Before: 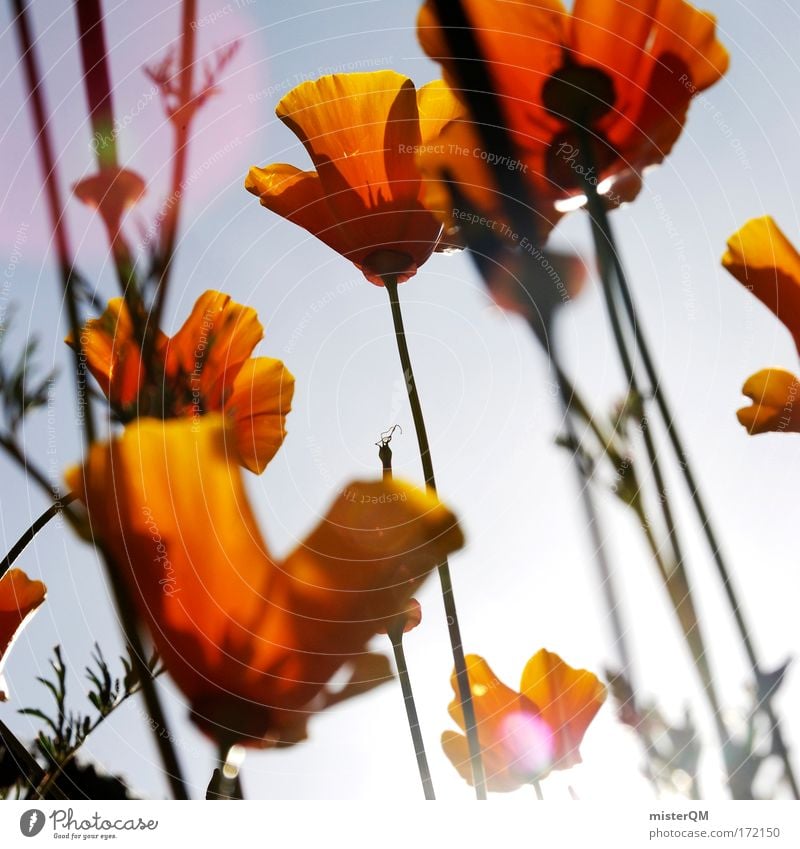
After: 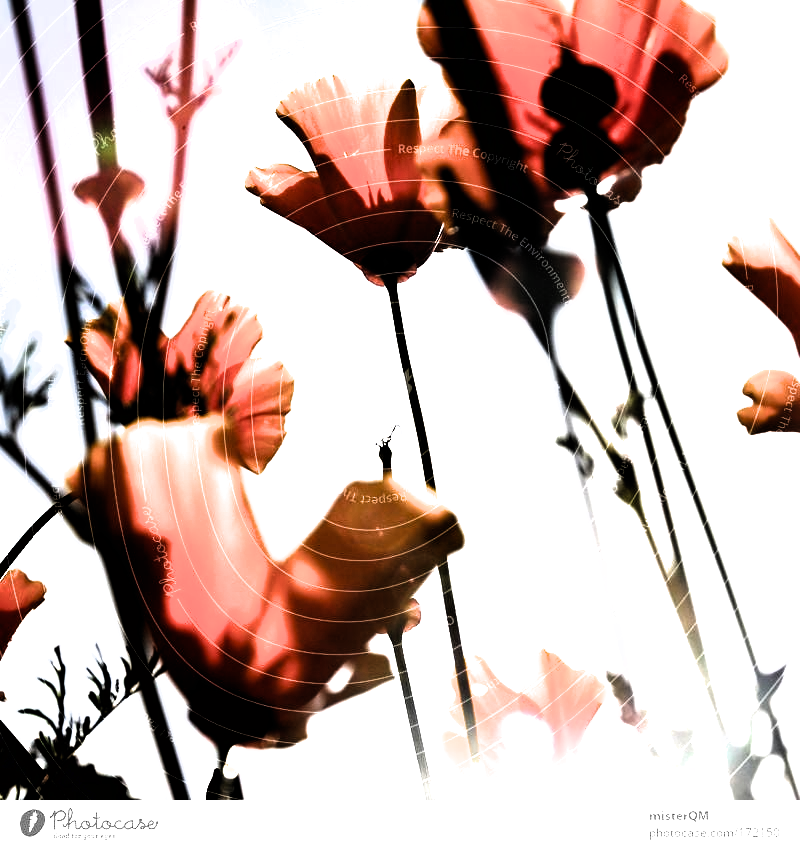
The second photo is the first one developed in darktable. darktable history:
filmic rgb: black relative exposure -8.21 EV, white relative exposure 2.22 EV, hardness 7.05, latitude 85.9%, contrast 1.688, highlights saturation mix -3.27%, shadows ↔ highlights balance -2.01%, color science v6 (2022)
tone equalizer: -8 EV -1.05 EV, -7 EV -1.01 EV, -6 EV -0.842 EV, -5 EV -0.541 EV, -3 EV 0.546 EV, -2 EV 0.88 EV, -1 EV 1.01 EV, +0 EV 1.06 EV, edges refinement/feathering 500, mask exposure compensation -1.57 EV, preserve details no
